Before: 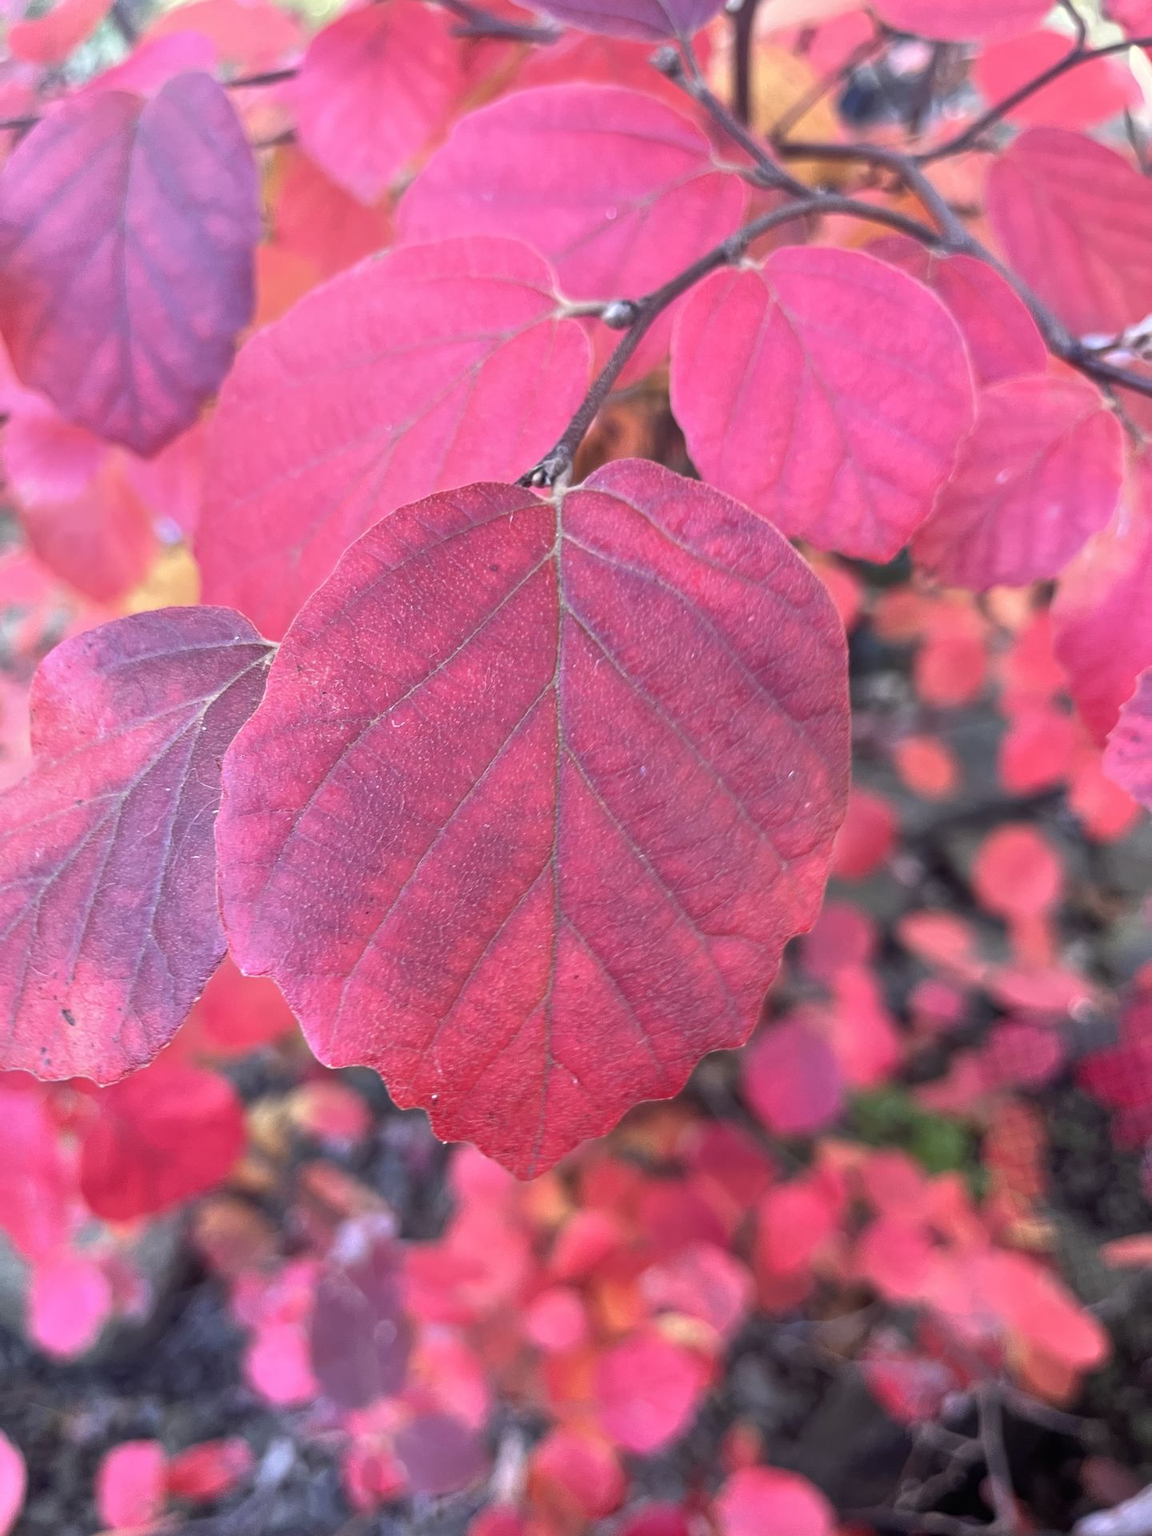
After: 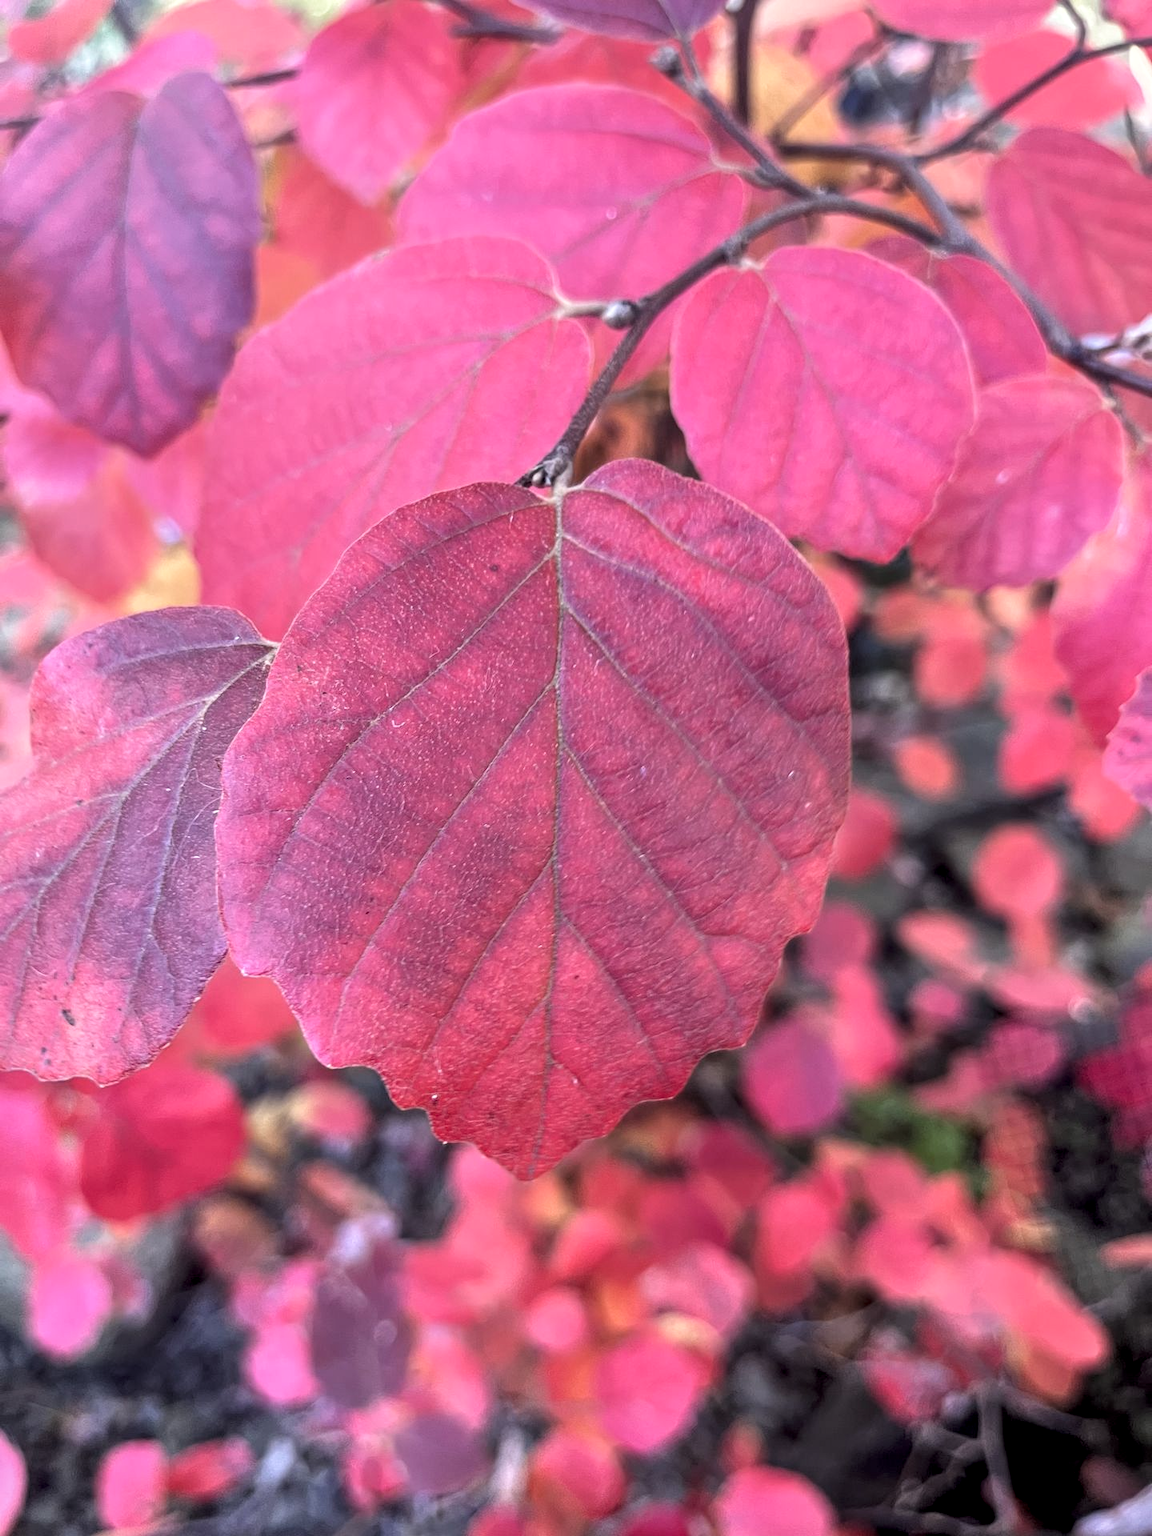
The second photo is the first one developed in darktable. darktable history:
local contrast: on, module defaults
filmic rgb: black relative exposure -12.8 EV, white relative exposure 2.8 EV, threshold 3 EV, target black luminance 0%, hardness 8.54, latitude 70.41%, contrast 1.133, shadows ↔ highlights balance -0.395%, color science v4 (2020), enable highlight reconstruction true
